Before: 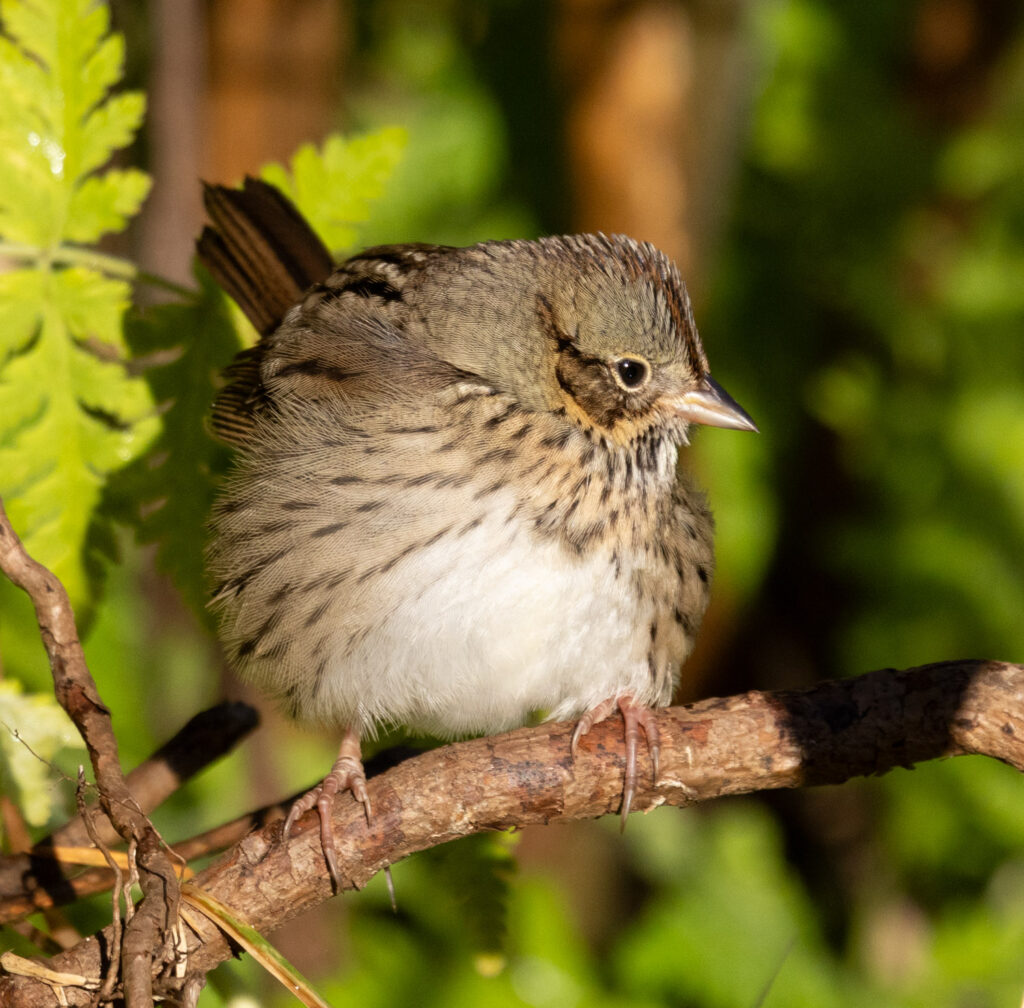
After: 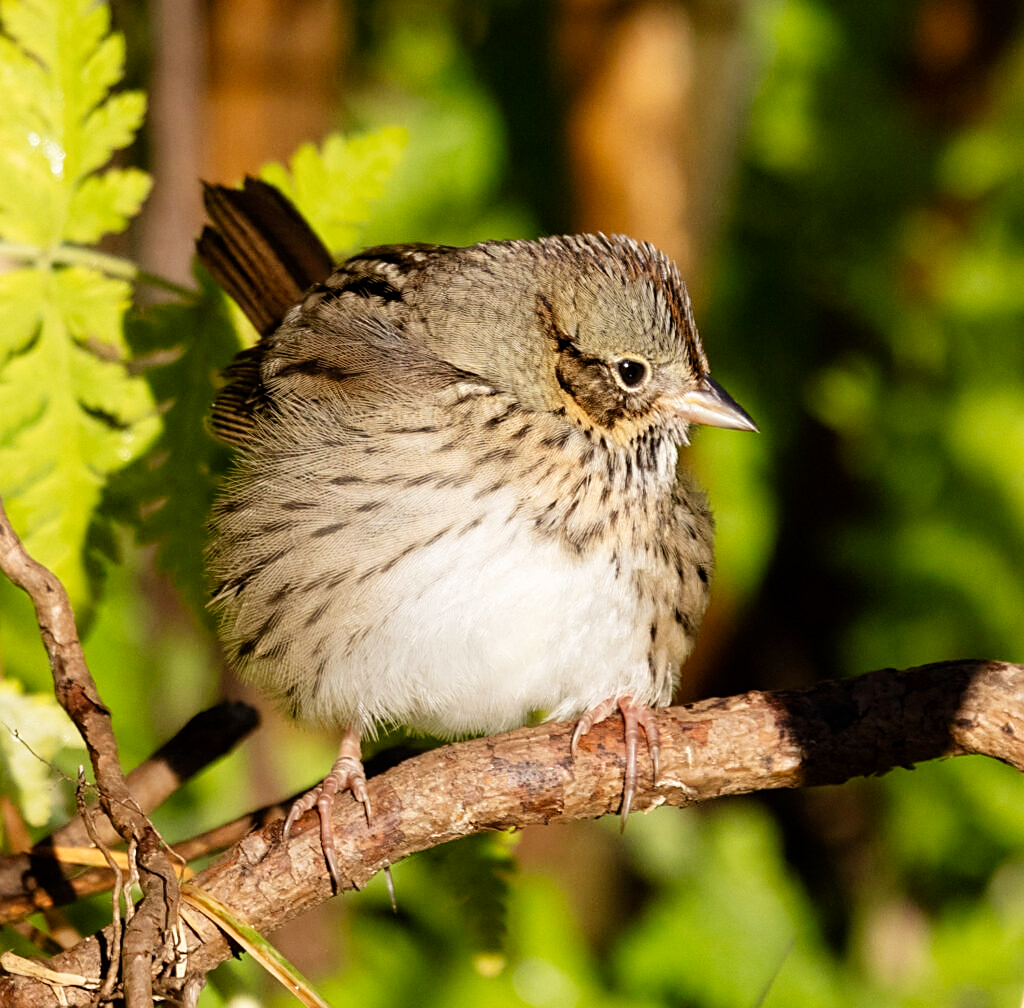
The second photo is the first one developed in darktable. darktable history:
sharpen: on, module defaults
color correction: highlights b* 0.002, saturation 0.991
tone curve: curves: ch0 [(0, 0) (0.004, 0.001) (0.133, 0.112) (0.325, 0.362) (0.832, 0.893) (1, 1)], preserve colors none
